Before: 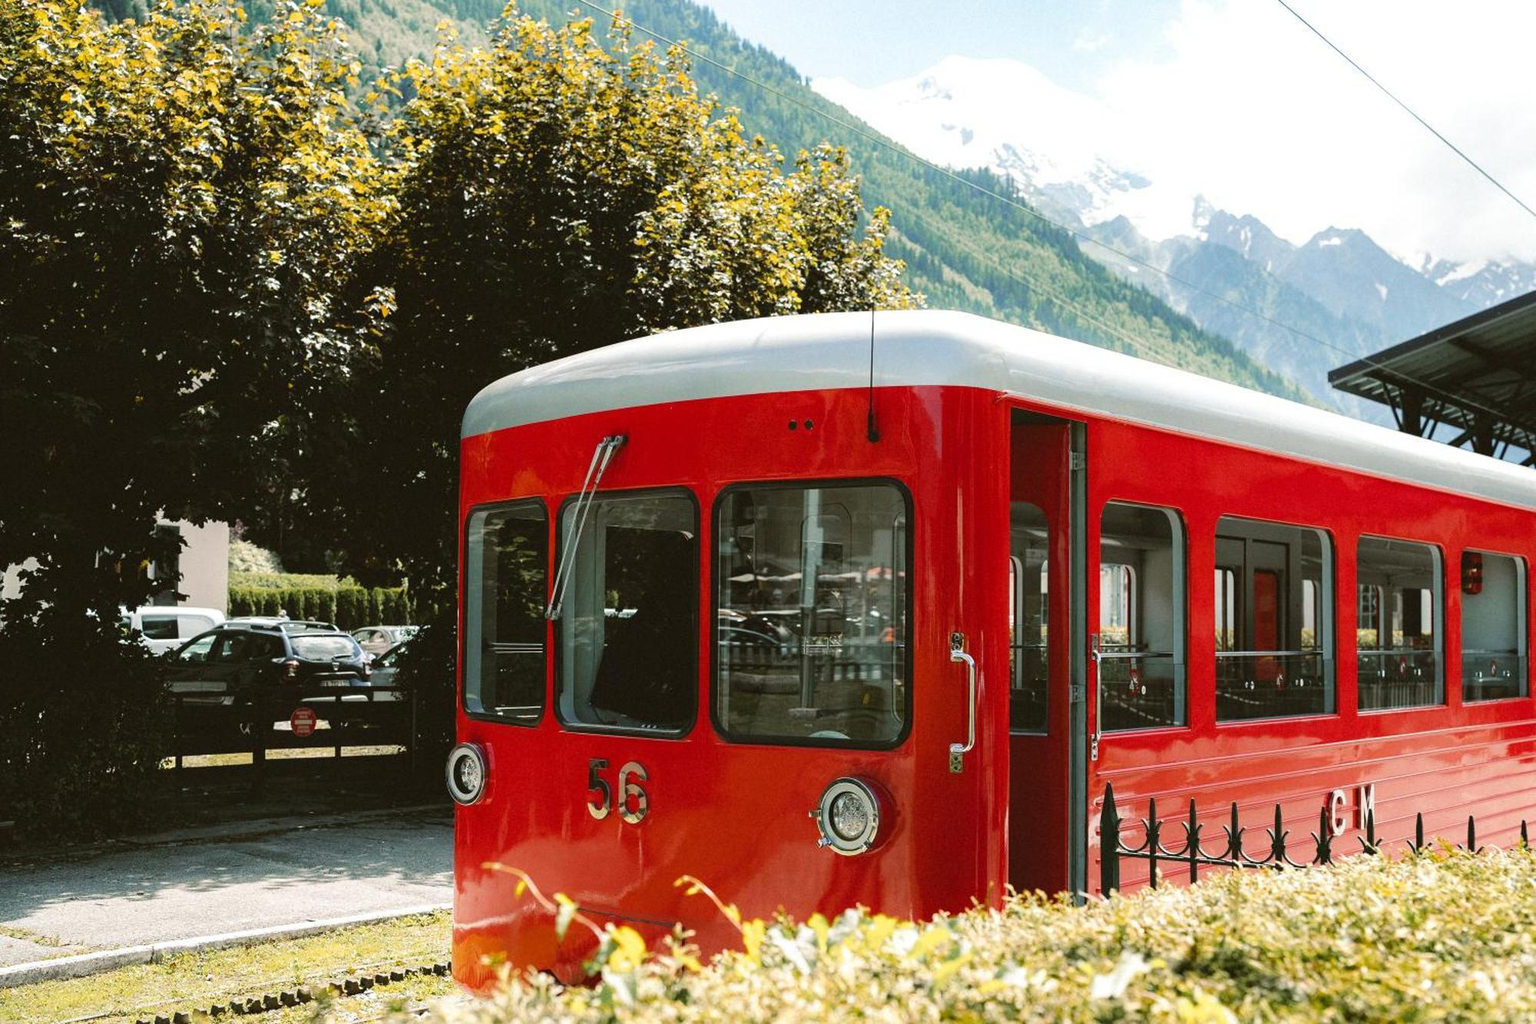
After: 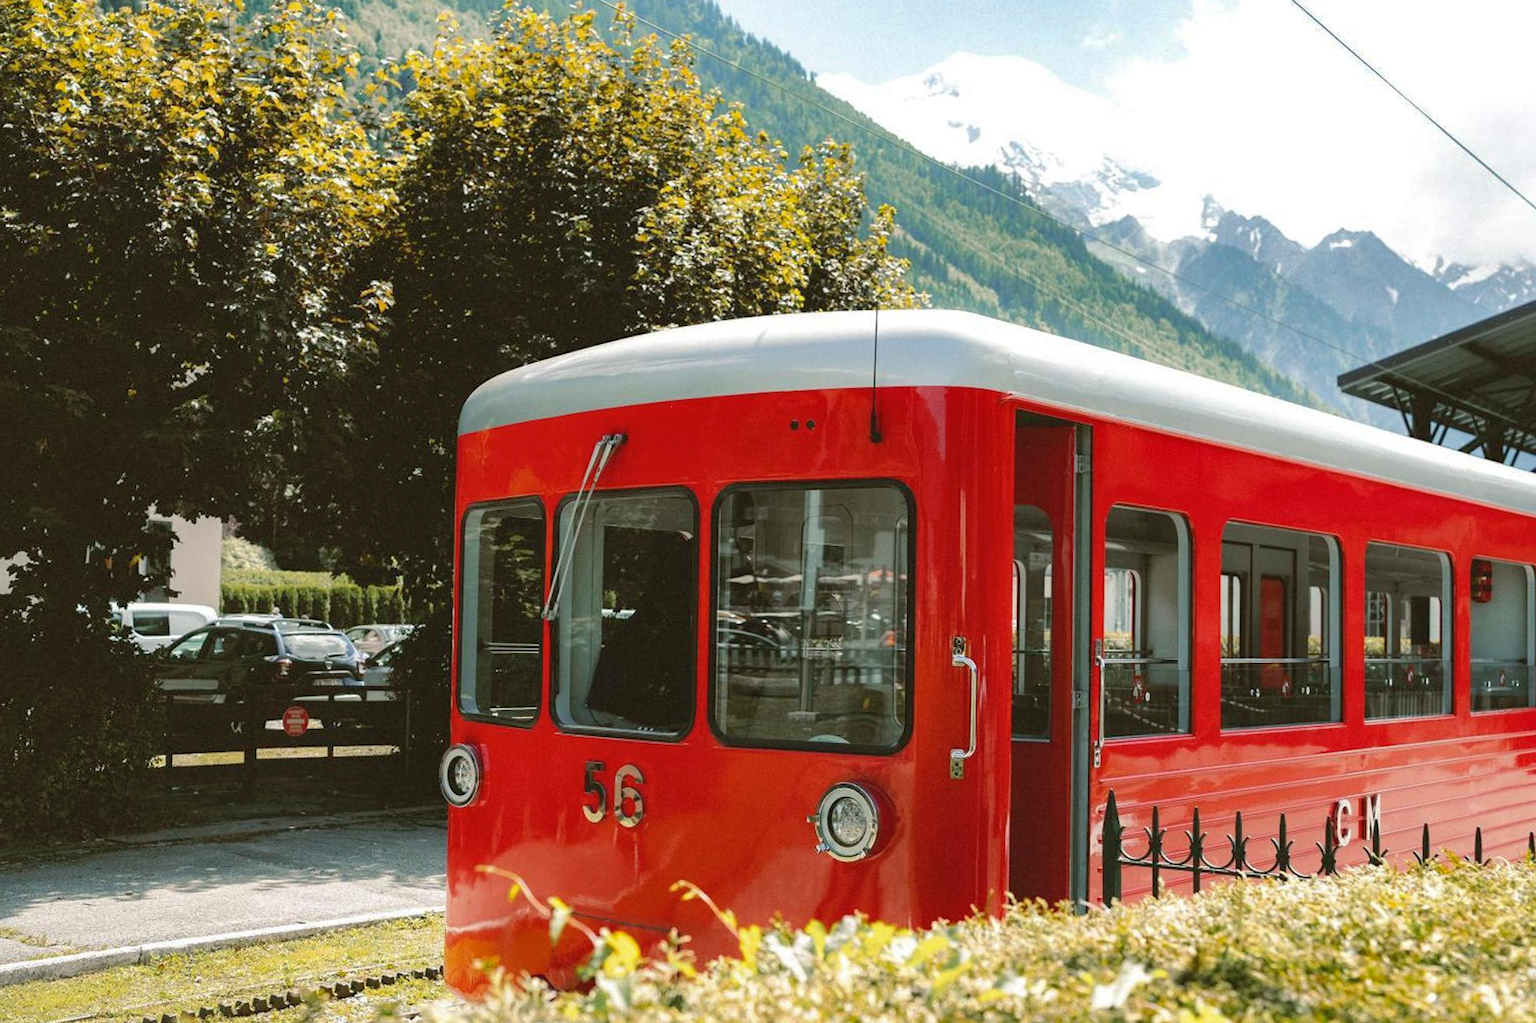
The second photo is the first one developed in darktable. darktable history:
crop and rotate: angle -0.524°
shadows and highlights: on, module defaults
